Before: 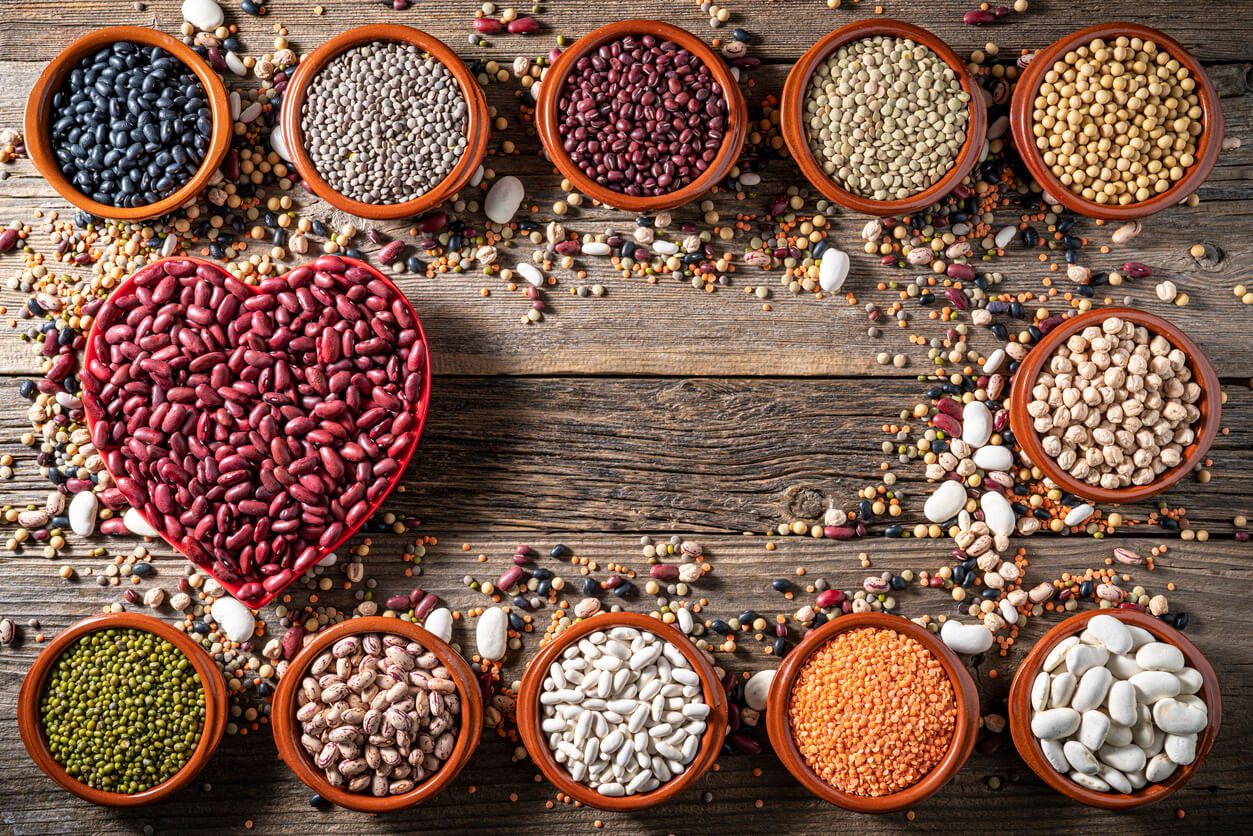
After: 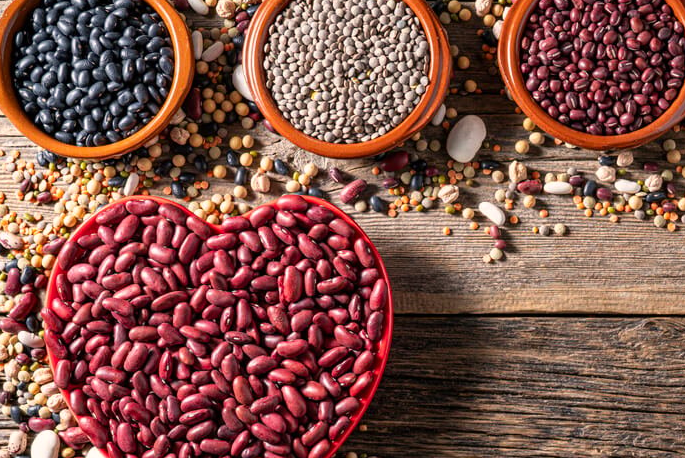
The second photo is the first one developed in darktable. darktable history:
crop and rotate: left 3.047%, top 7.509%, right 42.236%, bottom 37.598%
color correction: highlights a* 3.84, highlights b* 5.07
